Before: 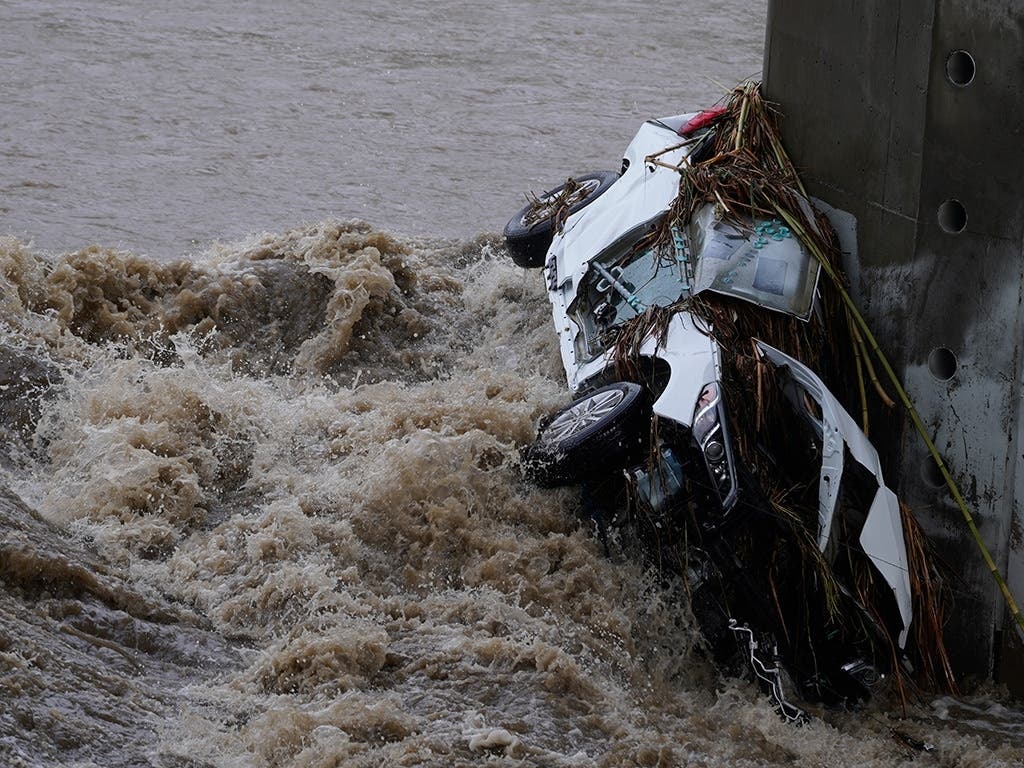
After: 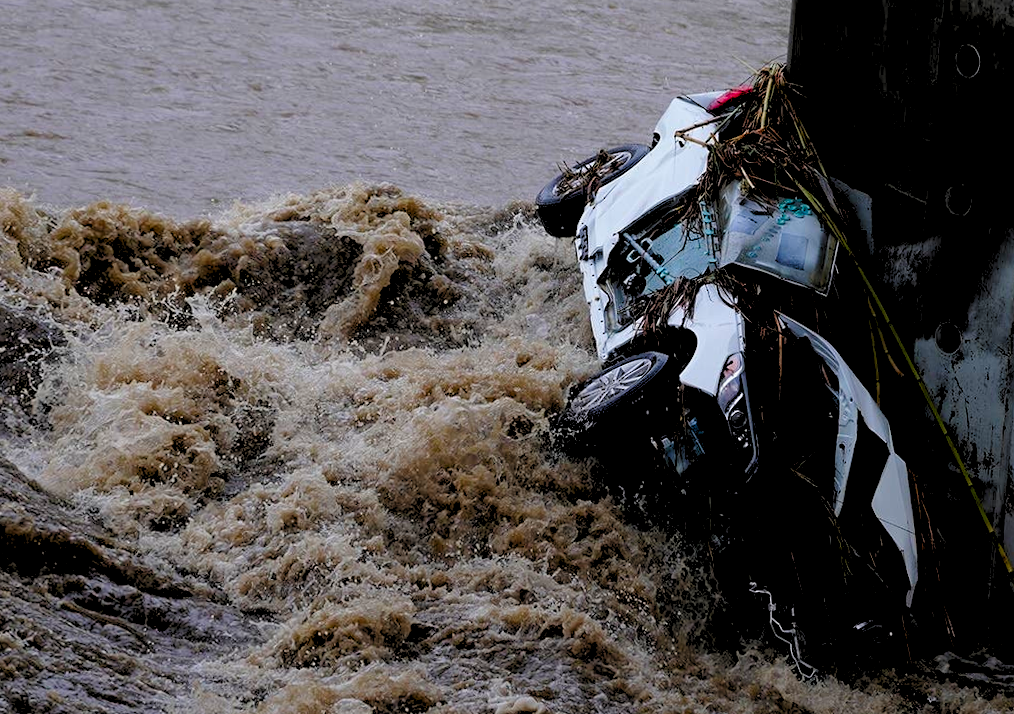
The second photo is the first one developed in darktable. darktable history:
levels: levels [0.093, 0.434, 0.988]
contrast brightness saturation: brightness -0.25, saturation 0.2
rotate and perspective: rotation 0.679°, lens shift (horizontal) 0.136, crop left 0.009, crop right 0.991, crop top 0.078, crop bottom 0.95
